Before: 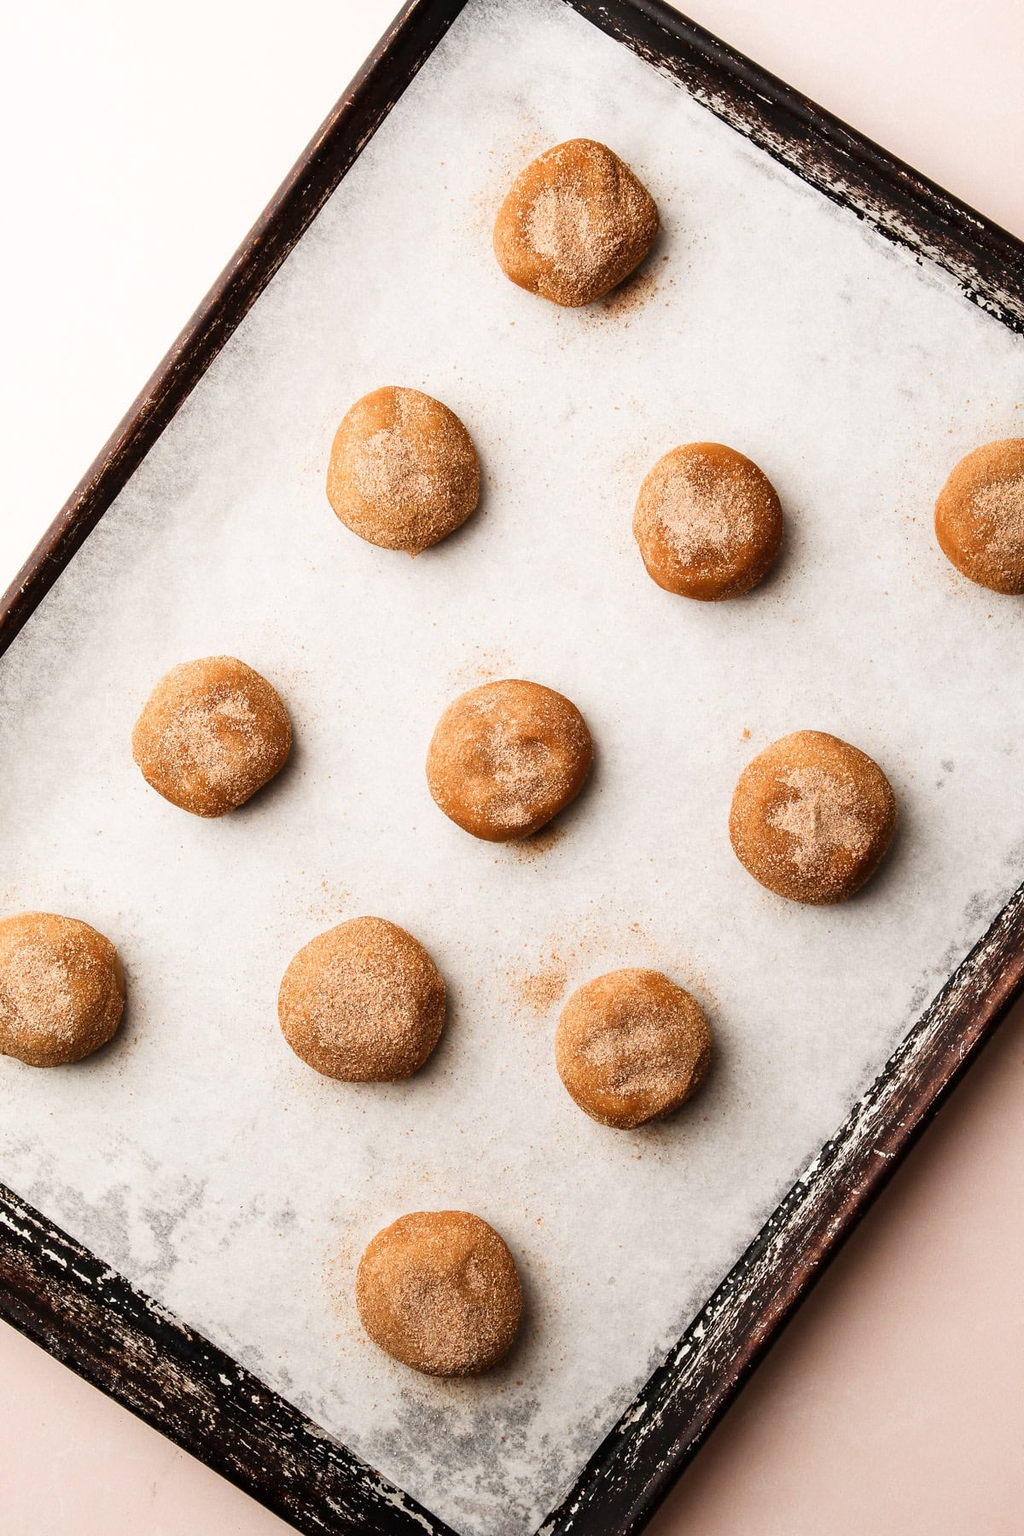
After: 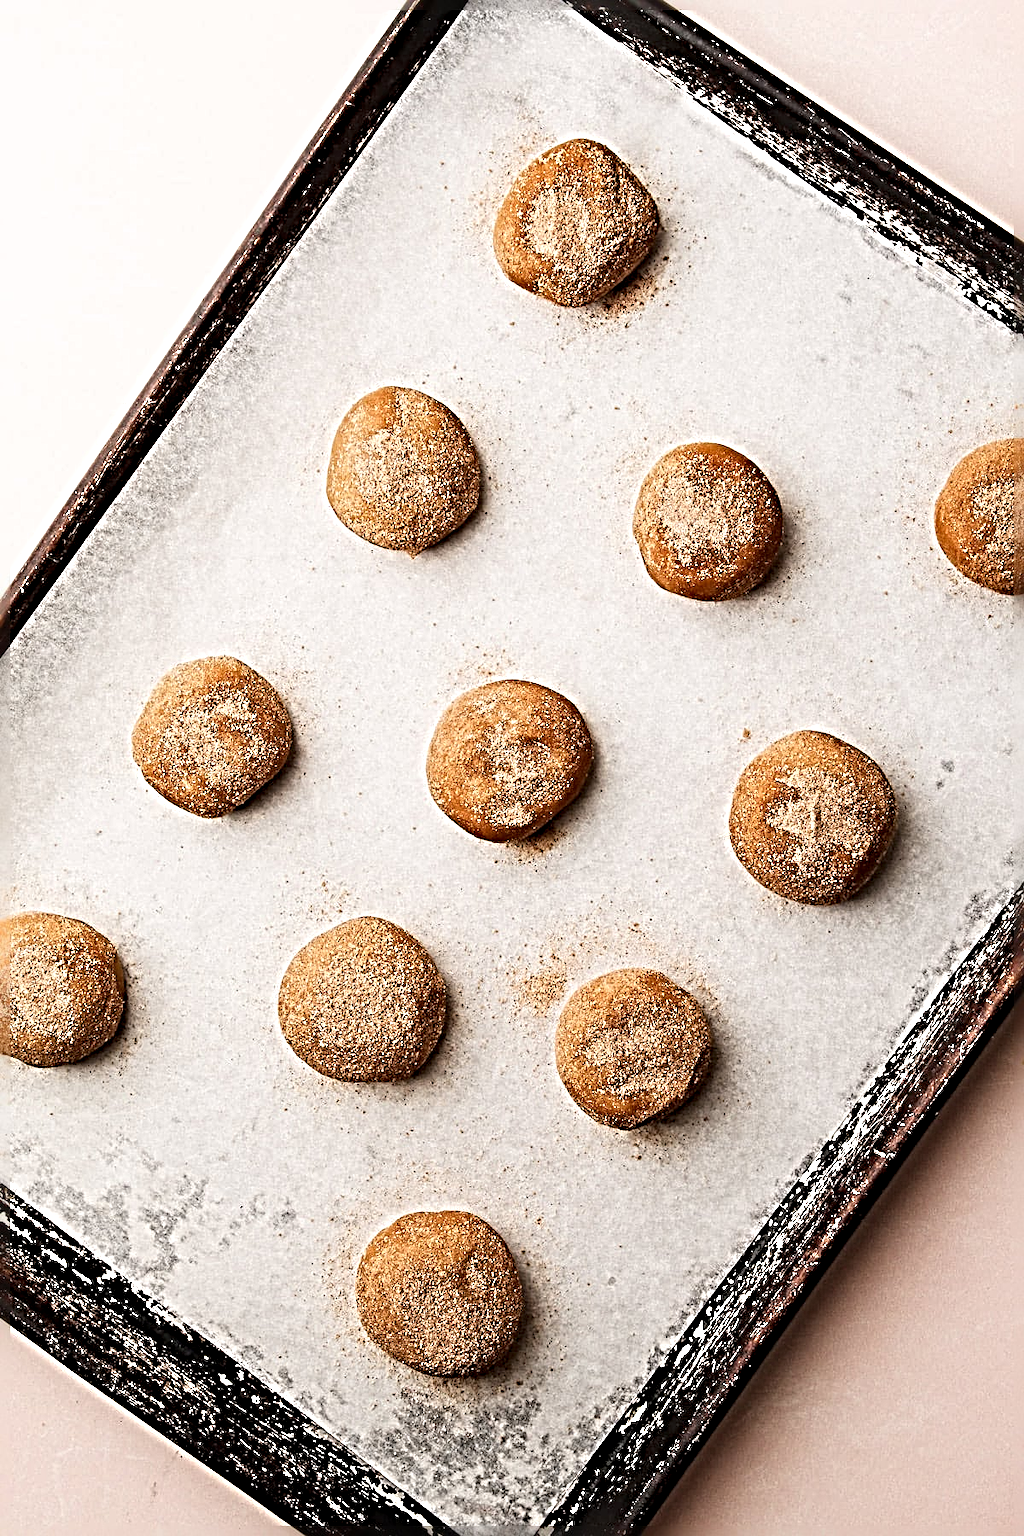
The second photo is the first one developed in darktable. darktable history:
sharpen: radius 6.29, amount 1.805, threshold 0.047
